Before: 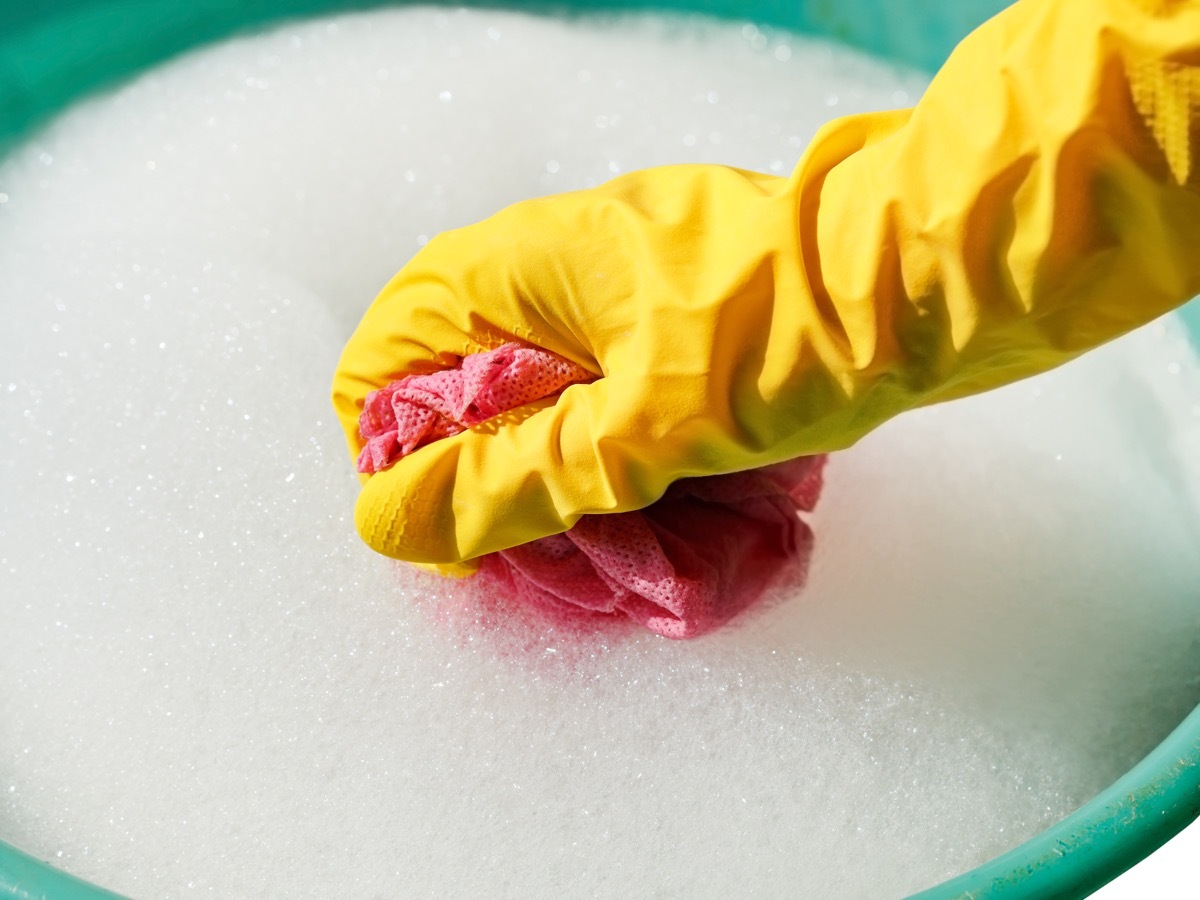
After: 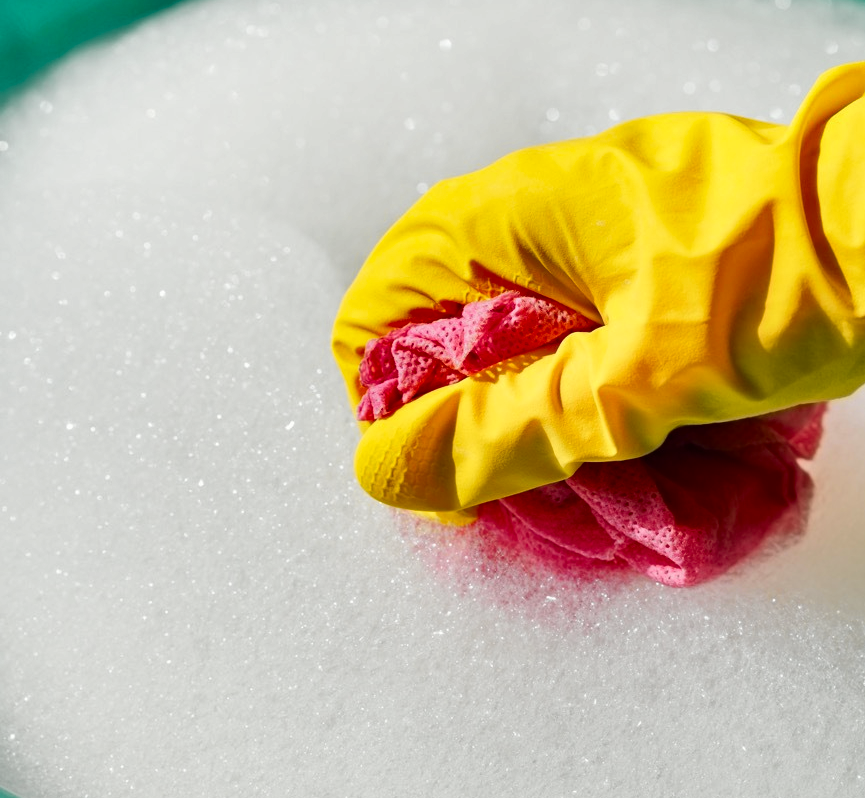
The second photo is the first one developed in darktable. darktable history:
crop: top 5.789%, right 27.869%, bottom 5.515%
tone curve: curves: ch0 [(0, 0) (0.037, 0.025) (0.131, 0.093) (0.275, 0.256) (0.497, 0.51) (0.617, 0.643) (0.704, 0.732) (0.813, 0.832) (0.911, 0.925) (0.997, 0.995)]; ch1 [(0, 0) (0.301, 0.3) (0.444, 0.45) (0.493, 0.495) (0.507, 0.503) (0.534, 0.533) (0.582, 0.58) (0.658, 0.693) (0.746, 0.77) (1, 1)]; ch2 [(0, 0) (0.246, 0.233) (0.36, 0.352) (0.415, 0.418) (0.476, 0.492) (0.502, 0.504) (0.525, 0.518) (0.539, 0.544) (0.586, 0.602) (0.634, 0.651) (0.706, 0.727) (0.853, 0.852) (1, 0.951)], color space Lab, independent channels, preserve colors none
shadows and highlights: soften with gaussian
